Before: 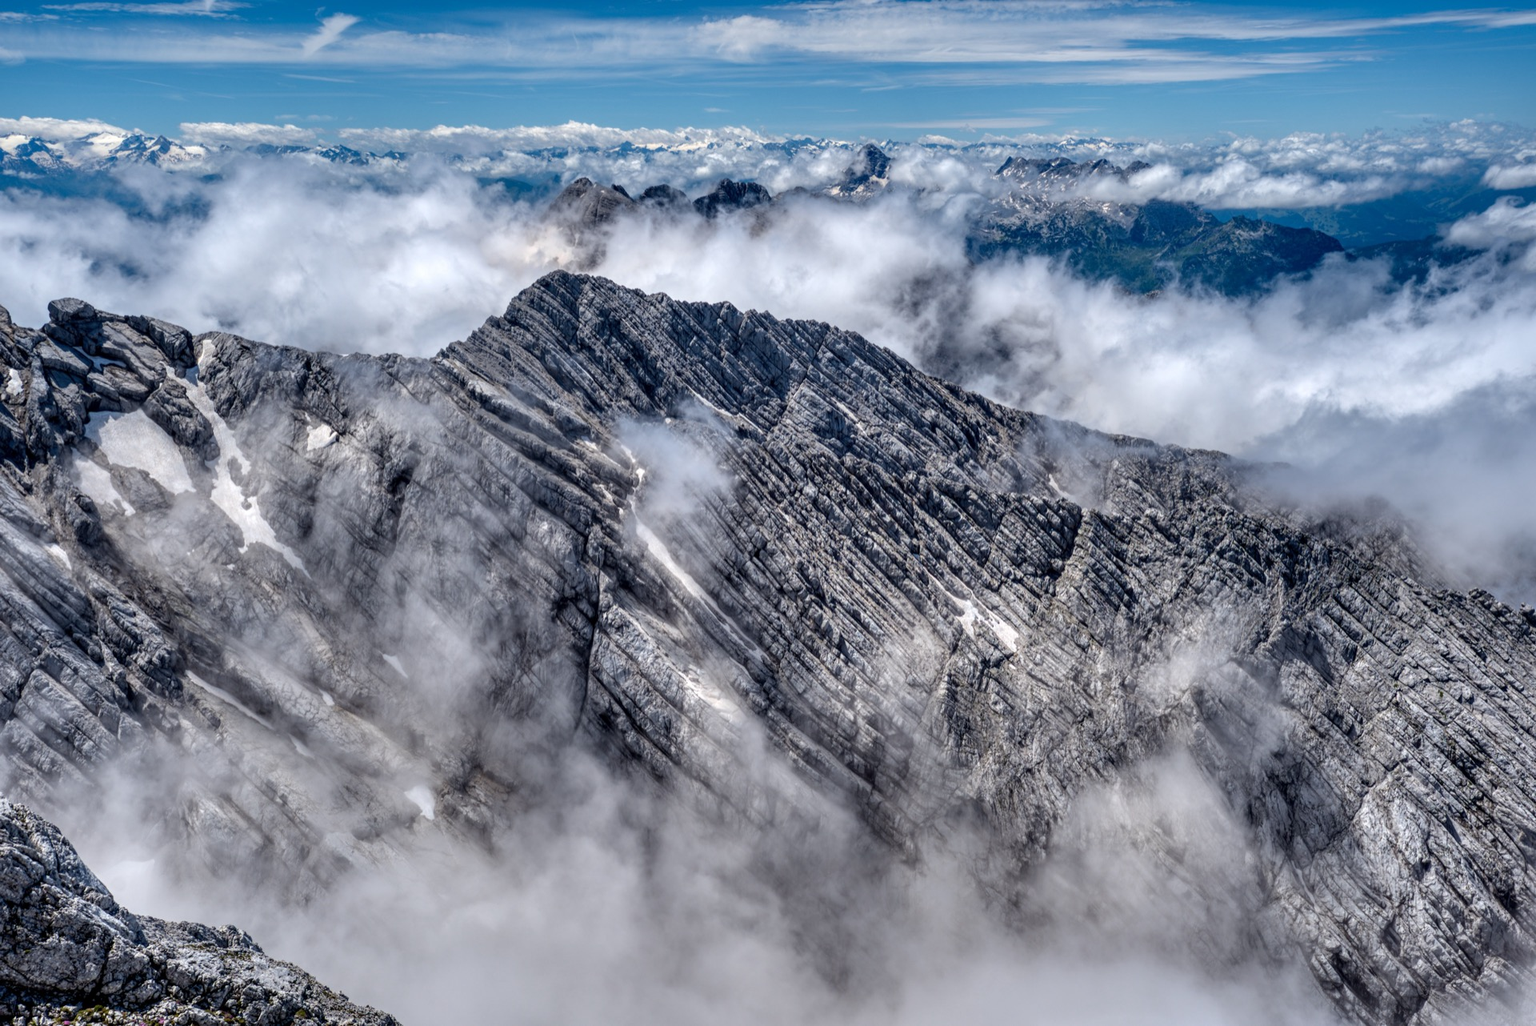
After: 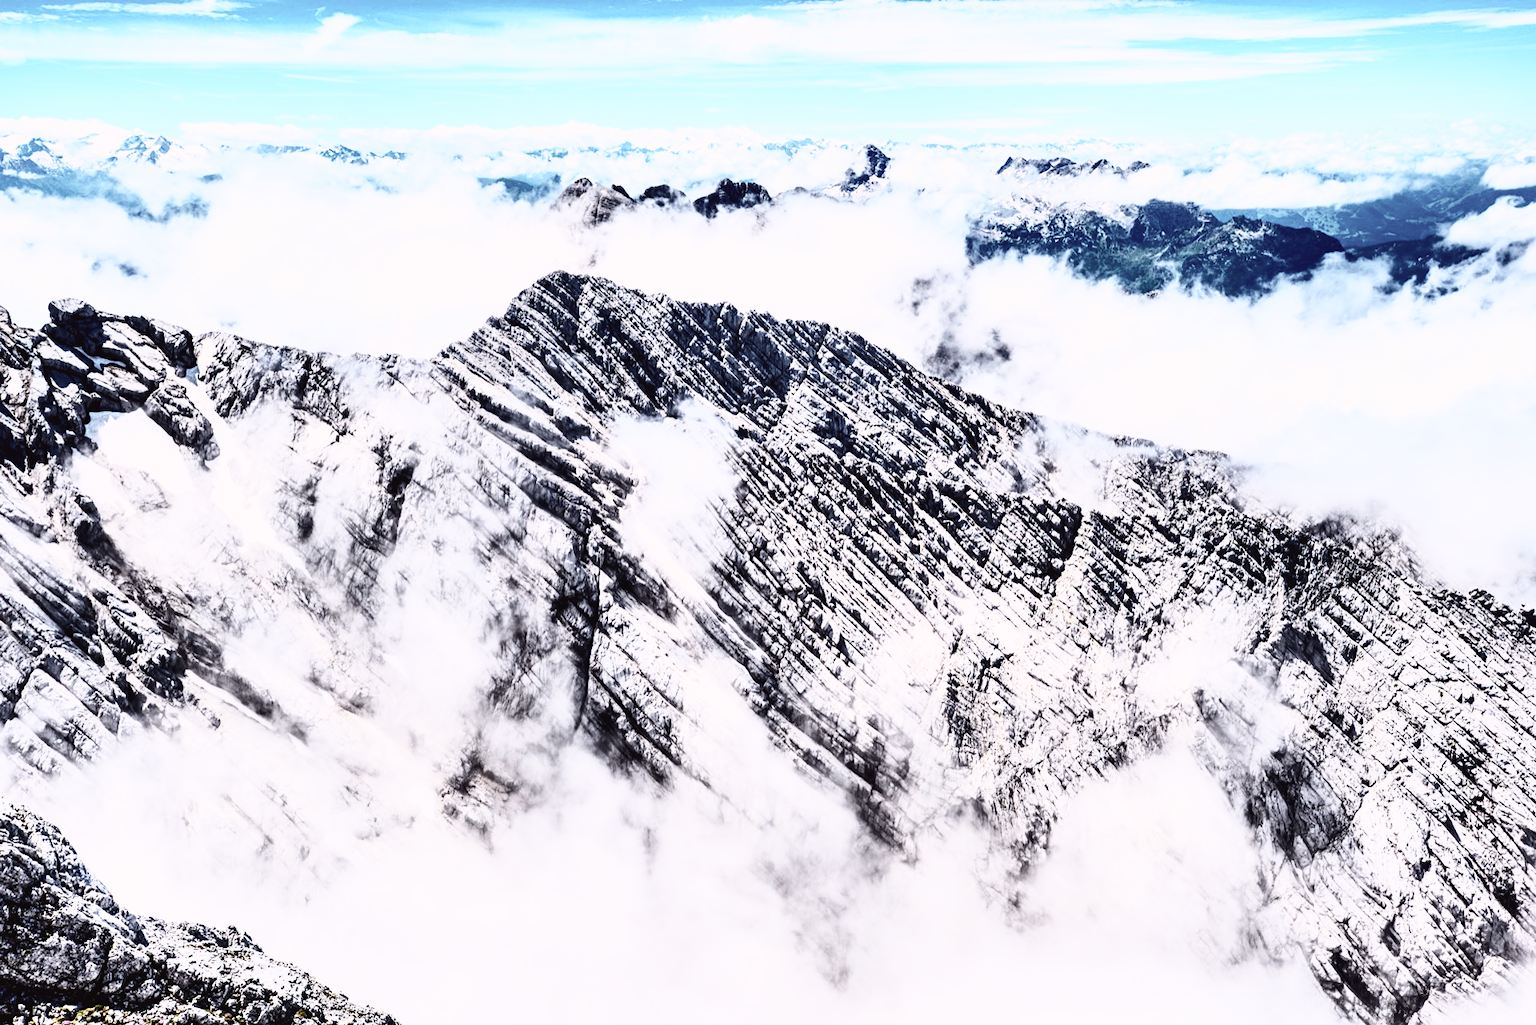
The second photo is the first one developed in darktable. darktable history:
base curve: curves: ch0 [(0, 0) (0.007, 0.004) (0.027, 0.03) (0.046, 0.07) (0.207, 0.54) (0.442, 0.872) (0.673, 0.972) (1, 1)], preserve colors none
contrast brightness saturation: contrast 0.25, saturation -0.31
tone curve: curves: ch0 [(0.003, 0.029) (0.202, 0.232) (0.46, 0.56) (0.611, 0.739) (0.843, 0.941) (1, 0.99)]; ch1 [(0, 0) (0.35, 0.356) (0.45, 0.453) (0.508, 0.515) (0.617, 0.601) (1, 1)]; ch2 [(0, 0) (0.456, 0.469) (0.5, 0.5) (0.556, 0.566) (0.635, 0.642) (1, 1)], color space Lab, independent channels, preserve colors none
